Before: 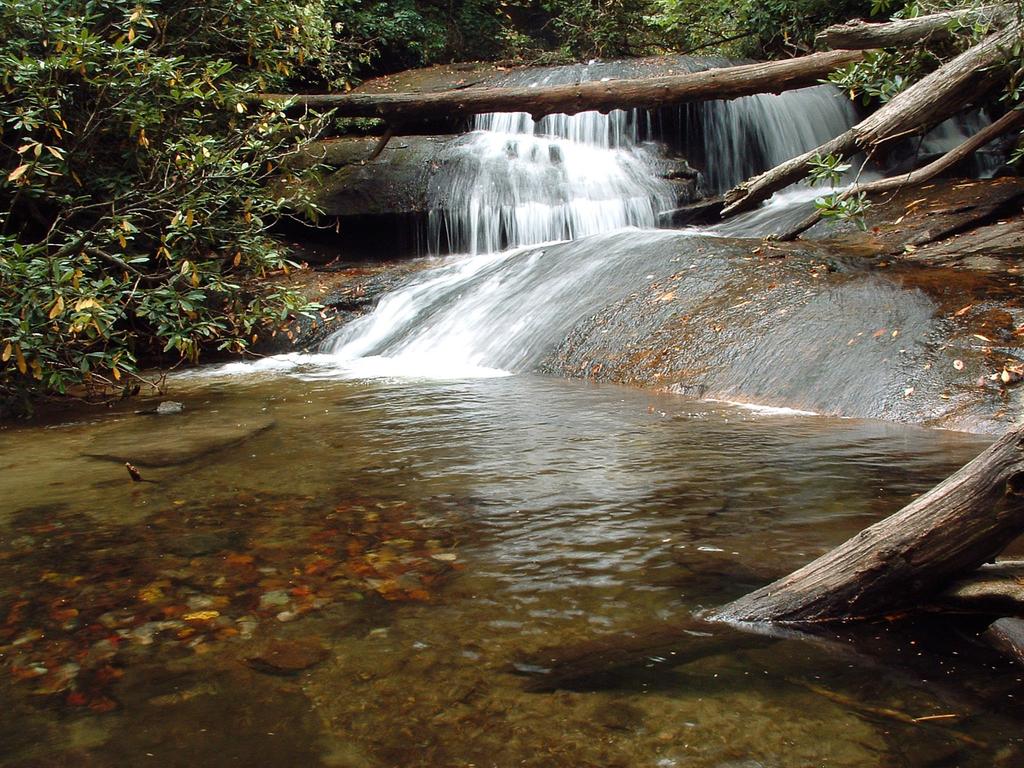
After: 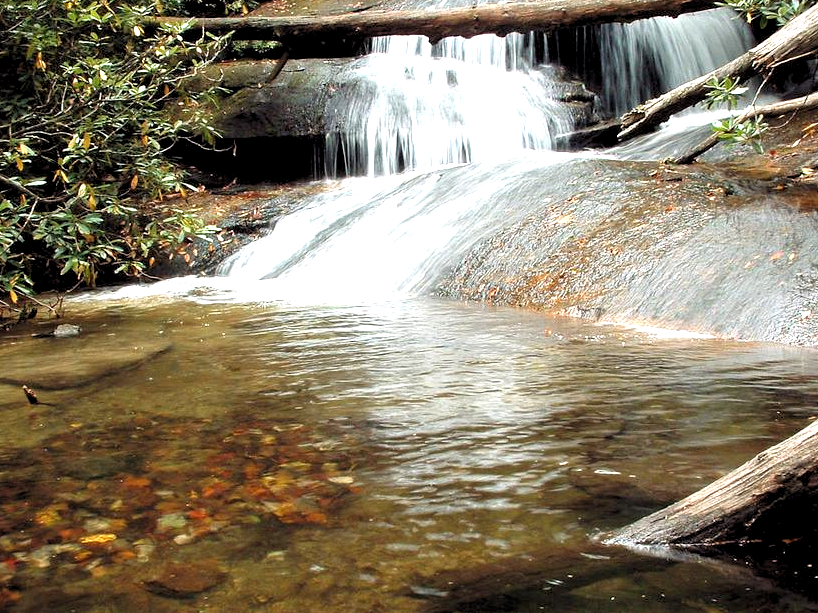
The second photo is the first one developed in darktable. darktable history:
crop and rotate: left 10.071%, top 10.071%, right 10.02%, bottom 10.02%
tone equalizer: on, module defaults
rgb levels: levels [[0.01, 0.419, 0.839], [0, 0.5, 1], [0, 0.5, 1]]
exposure: black level correction 0, exposure 0.7 EV, compensate exposure bias true, compensate highlight preservation false
